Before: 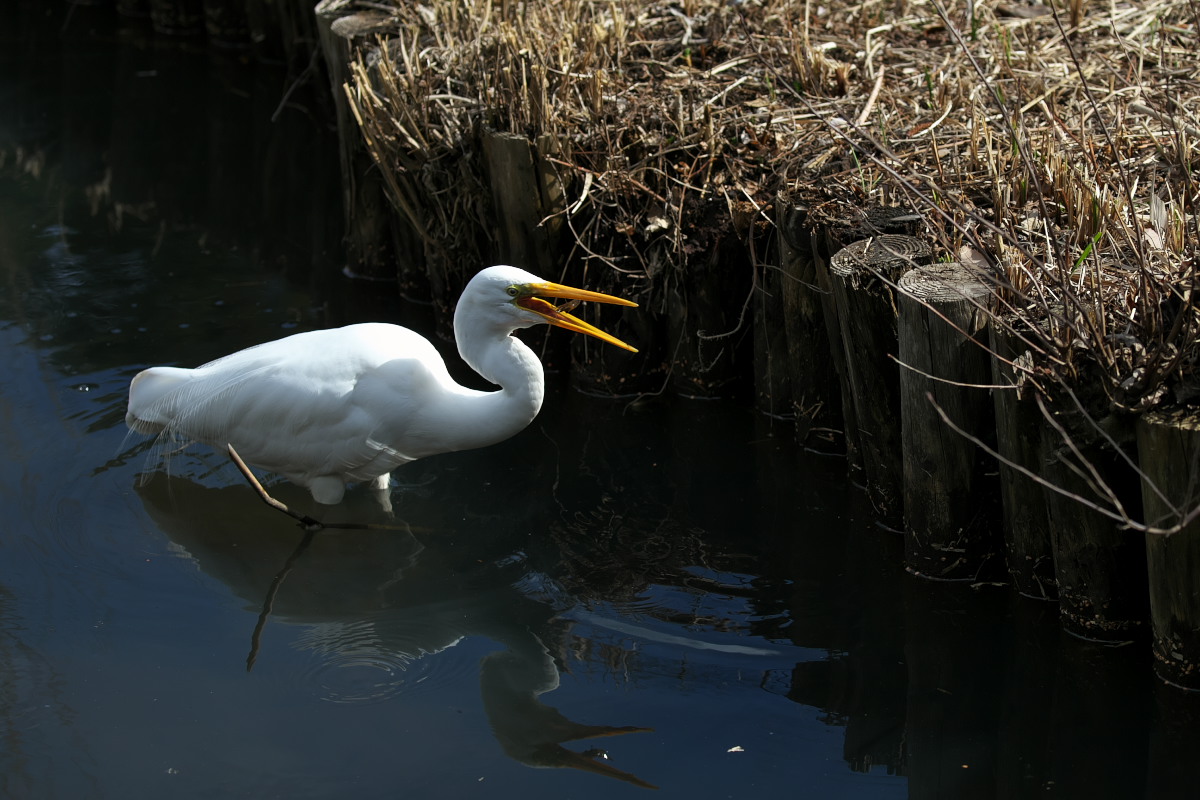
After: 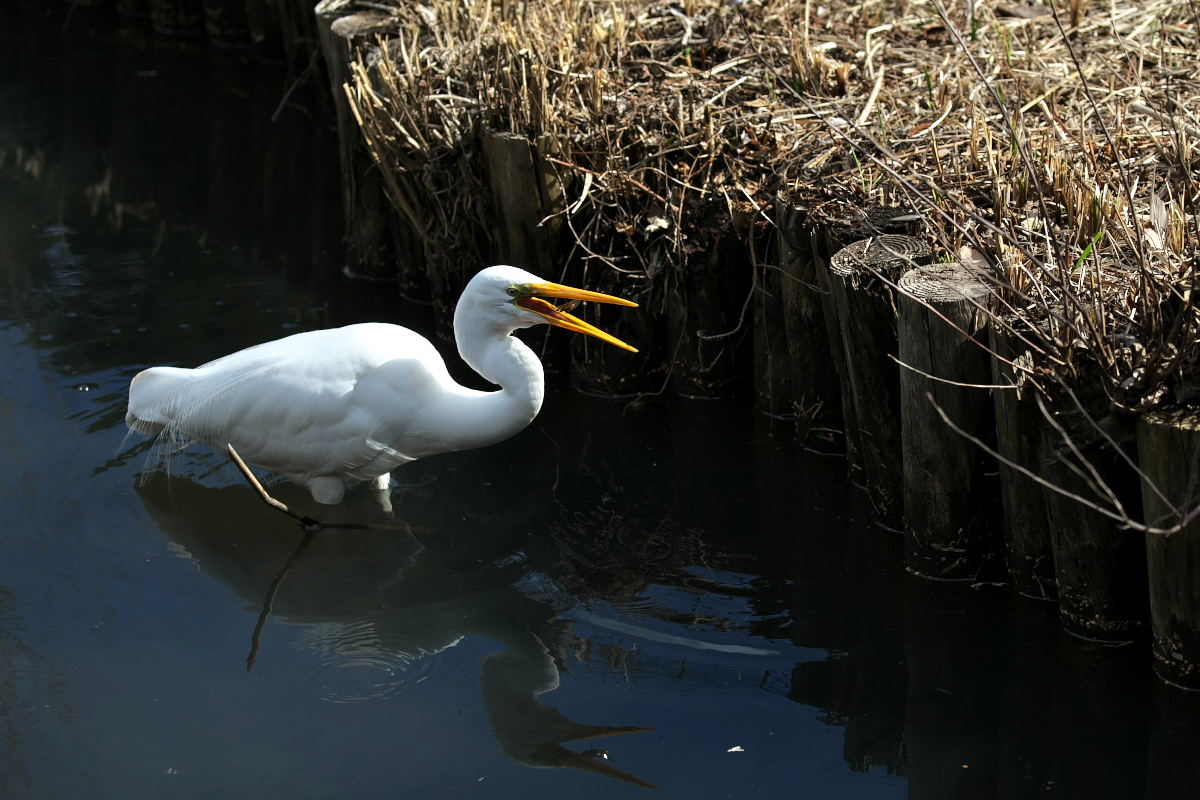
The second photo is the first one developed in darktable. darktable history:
tone equalizer: -8 EV 0.009 EV, -7 EV -0.033 EV, -6 EV 0.008 EV, -5 EV 0.022 EV, -4 EV 0.245 EV, -3 EV 0.643 EV, -2 EV 0.59 EV, -1 EV 0.192 EV, +0 EV 0.017 EV, mask exposure compensation -0.49 EV
